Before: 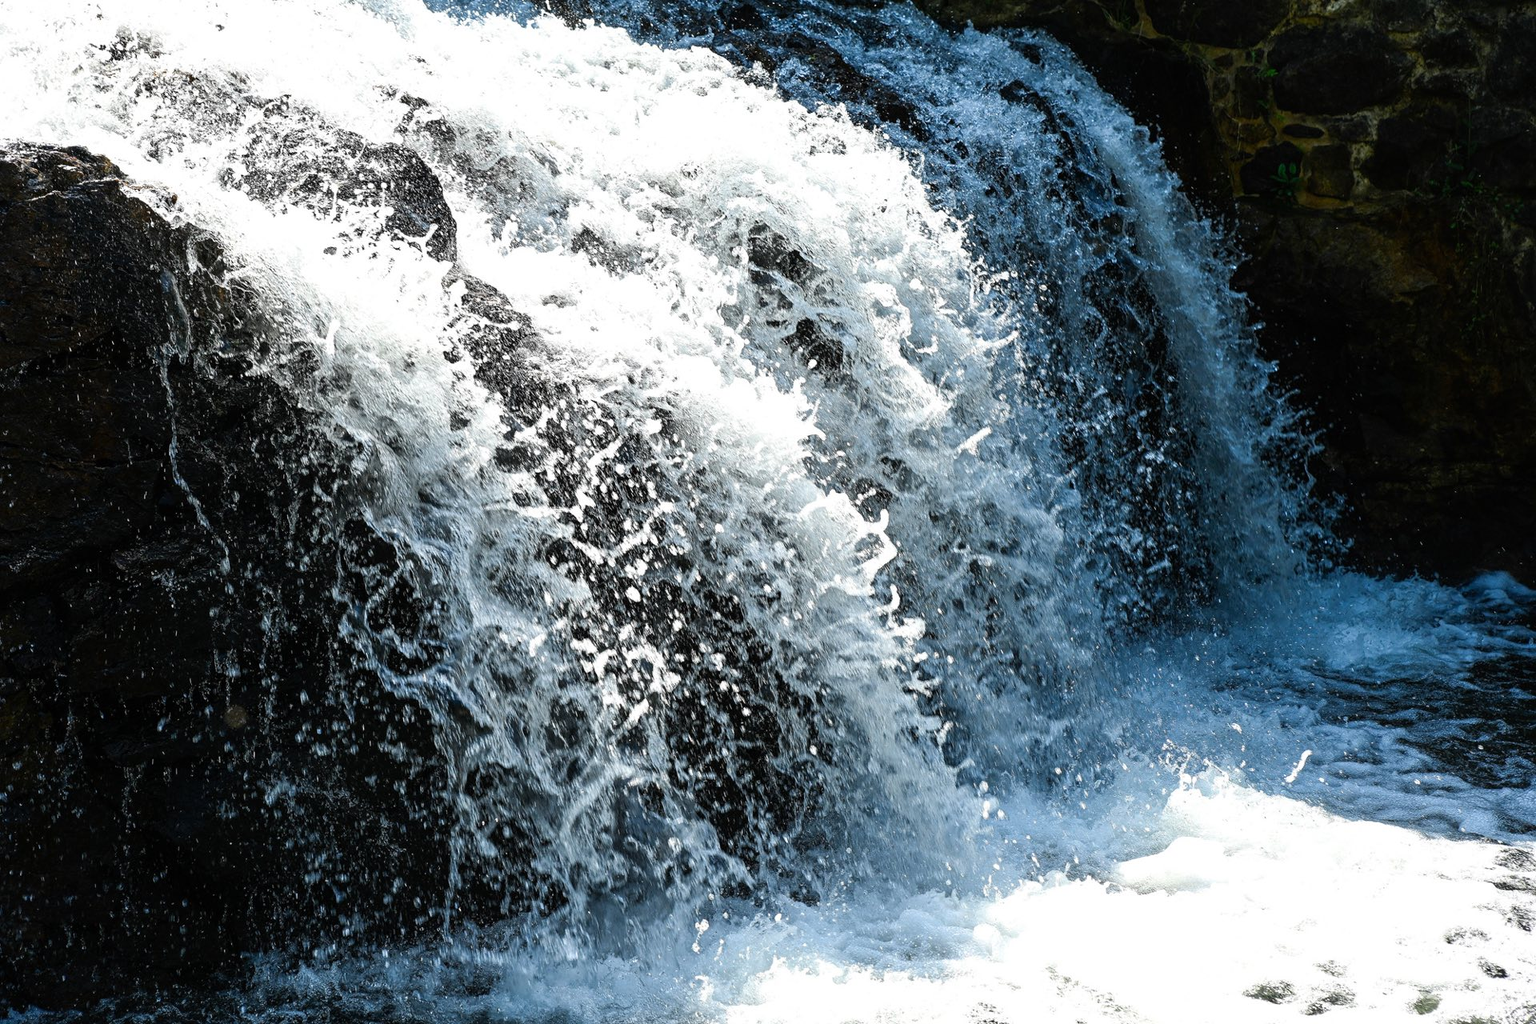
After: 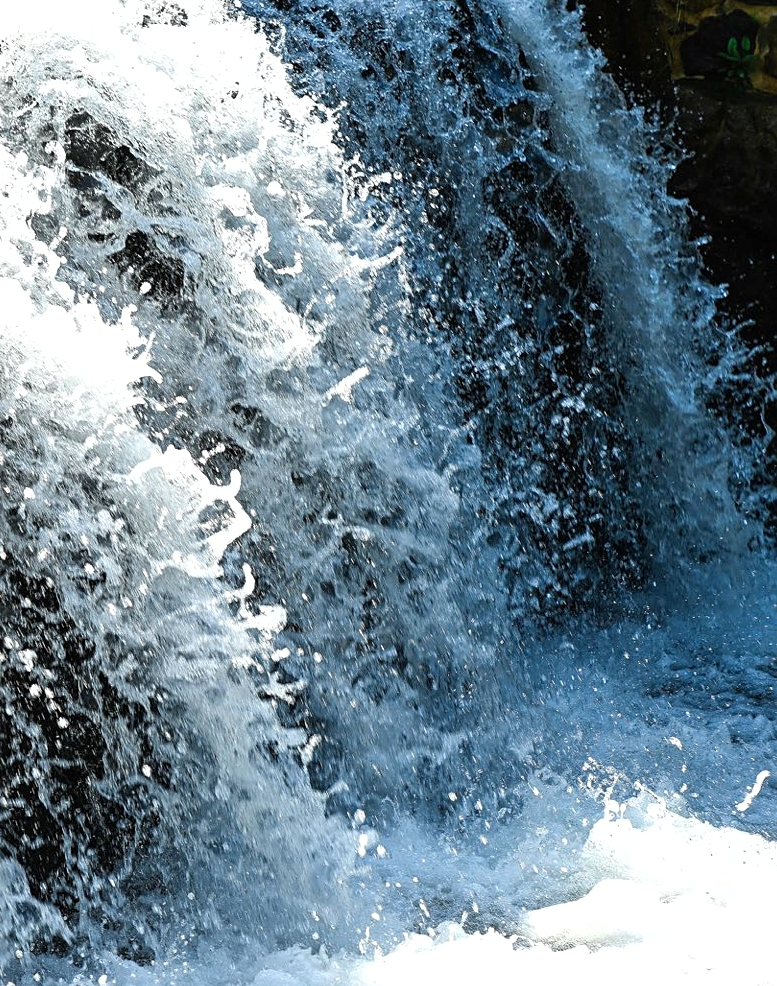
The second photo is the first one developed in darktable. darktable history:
shadows and highlights: shadows 35.35, highlights -35.11, highlights color adjustment 53.37%, soften with gaussian
sharpen: amount 0.201
exposure: exposure 0.152 EV, compensate exposure bias true, compensate highlight preservation false
crop: left 45.347%, top 13.083%, right 14.142%, bottom 9.812%
